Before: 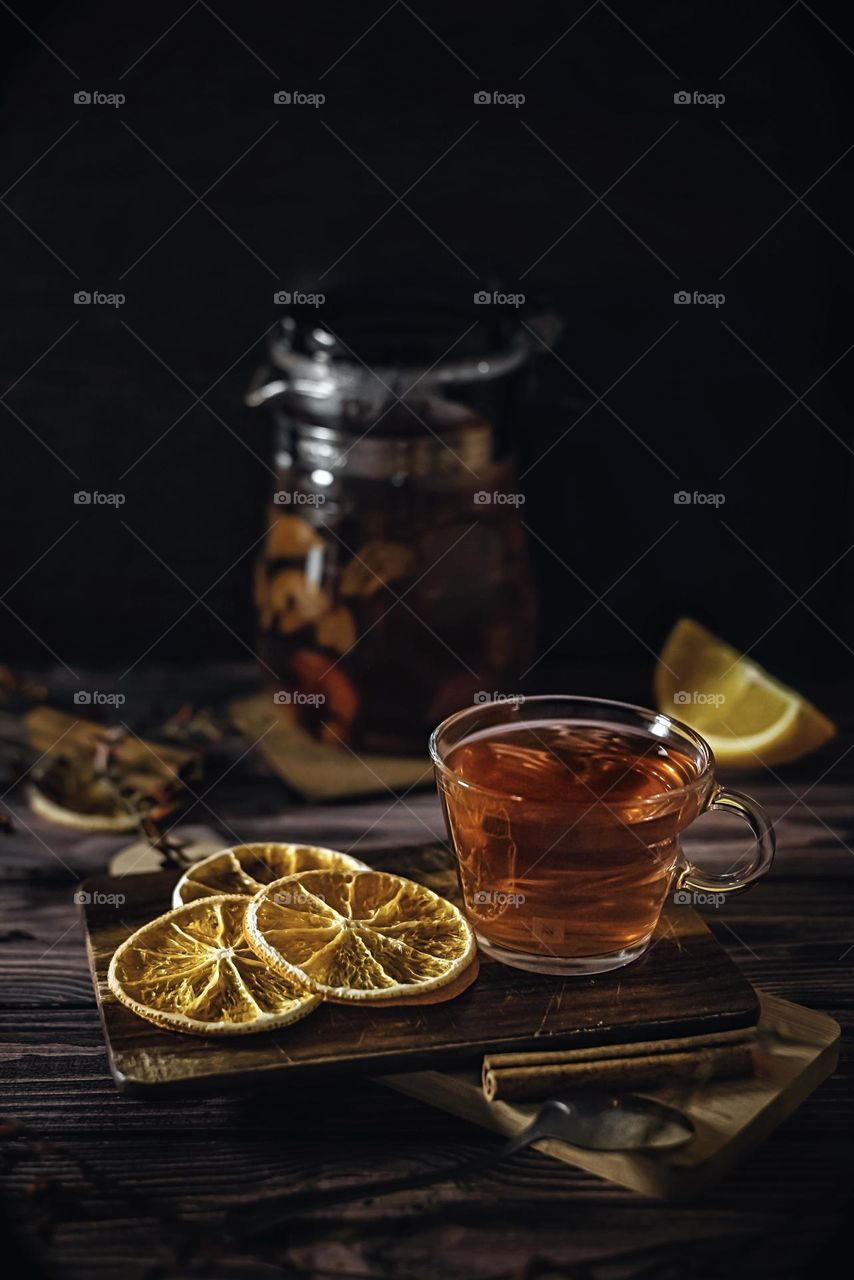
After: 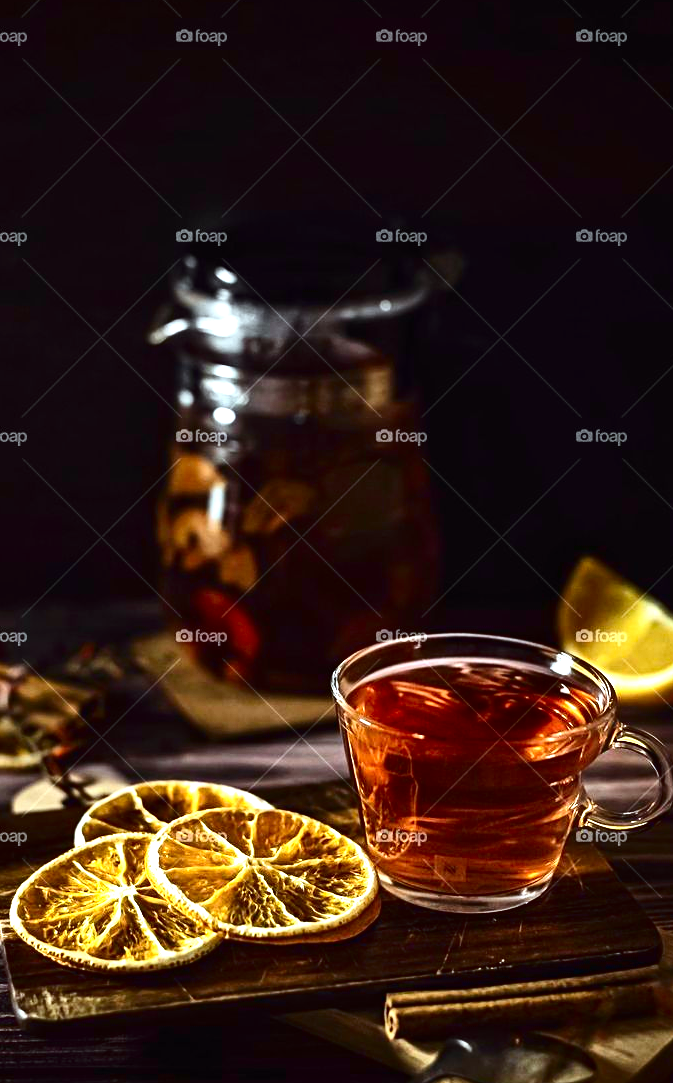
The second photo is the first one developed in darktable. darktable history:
crop: left 11.526%, top 4.884%, right 9.565%, bottom 10.501%
color correction: highlights a* -4.99, highlights b* -3.44, shadows a* 4.2, shadows b* 4.16
contrast brightness saturation: contrast 0.22, brightness -0.194, saturation 0.232
exposure: black level correction 0, exposure 1.489 EV, compensate highlight preservation false
